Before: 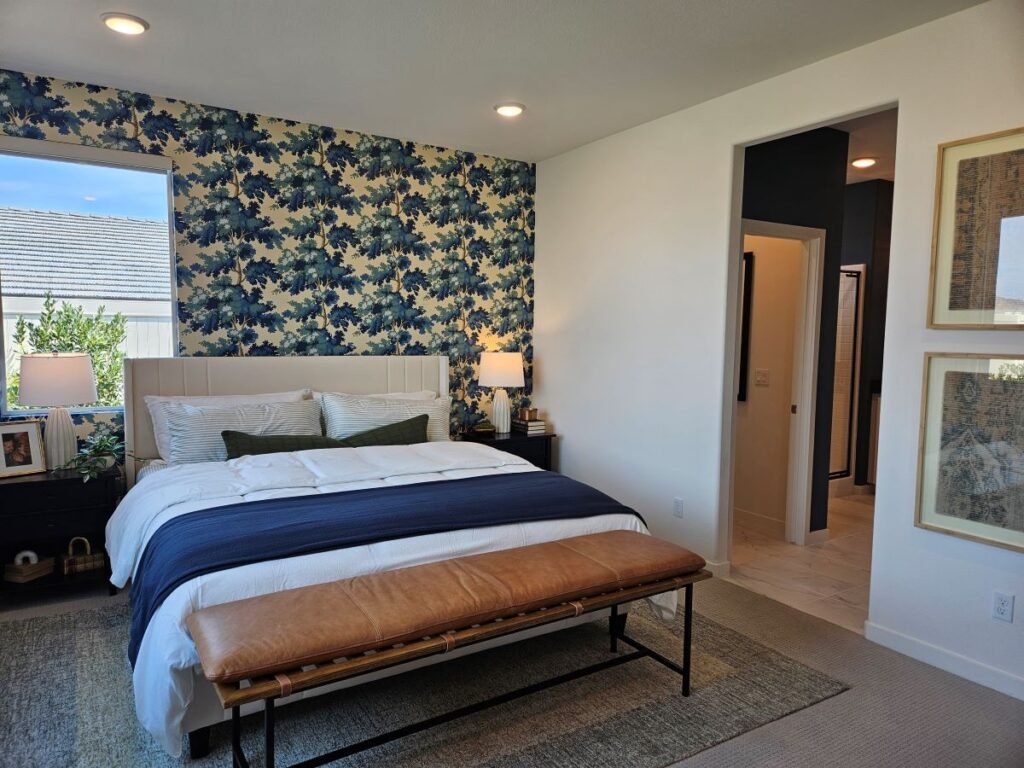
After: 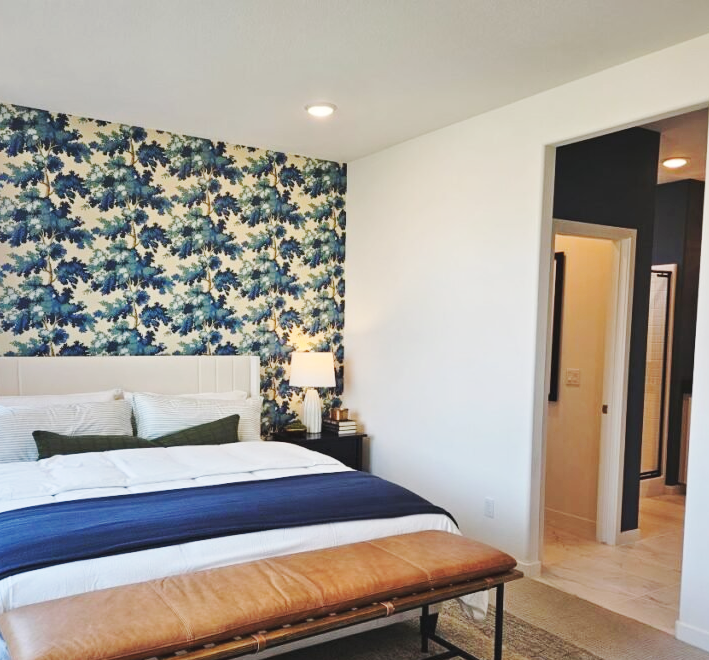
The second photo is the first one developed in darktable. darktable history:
crop: left 18.479%, right 12.2%, bottom 13.971%
base curve: curves: ch0 [(0, 0.007) (0.028, 0.063) (0.121, 0.311) (0.46, 0.743) (0.859, 0.957) (1, 1)], preserve colors none
